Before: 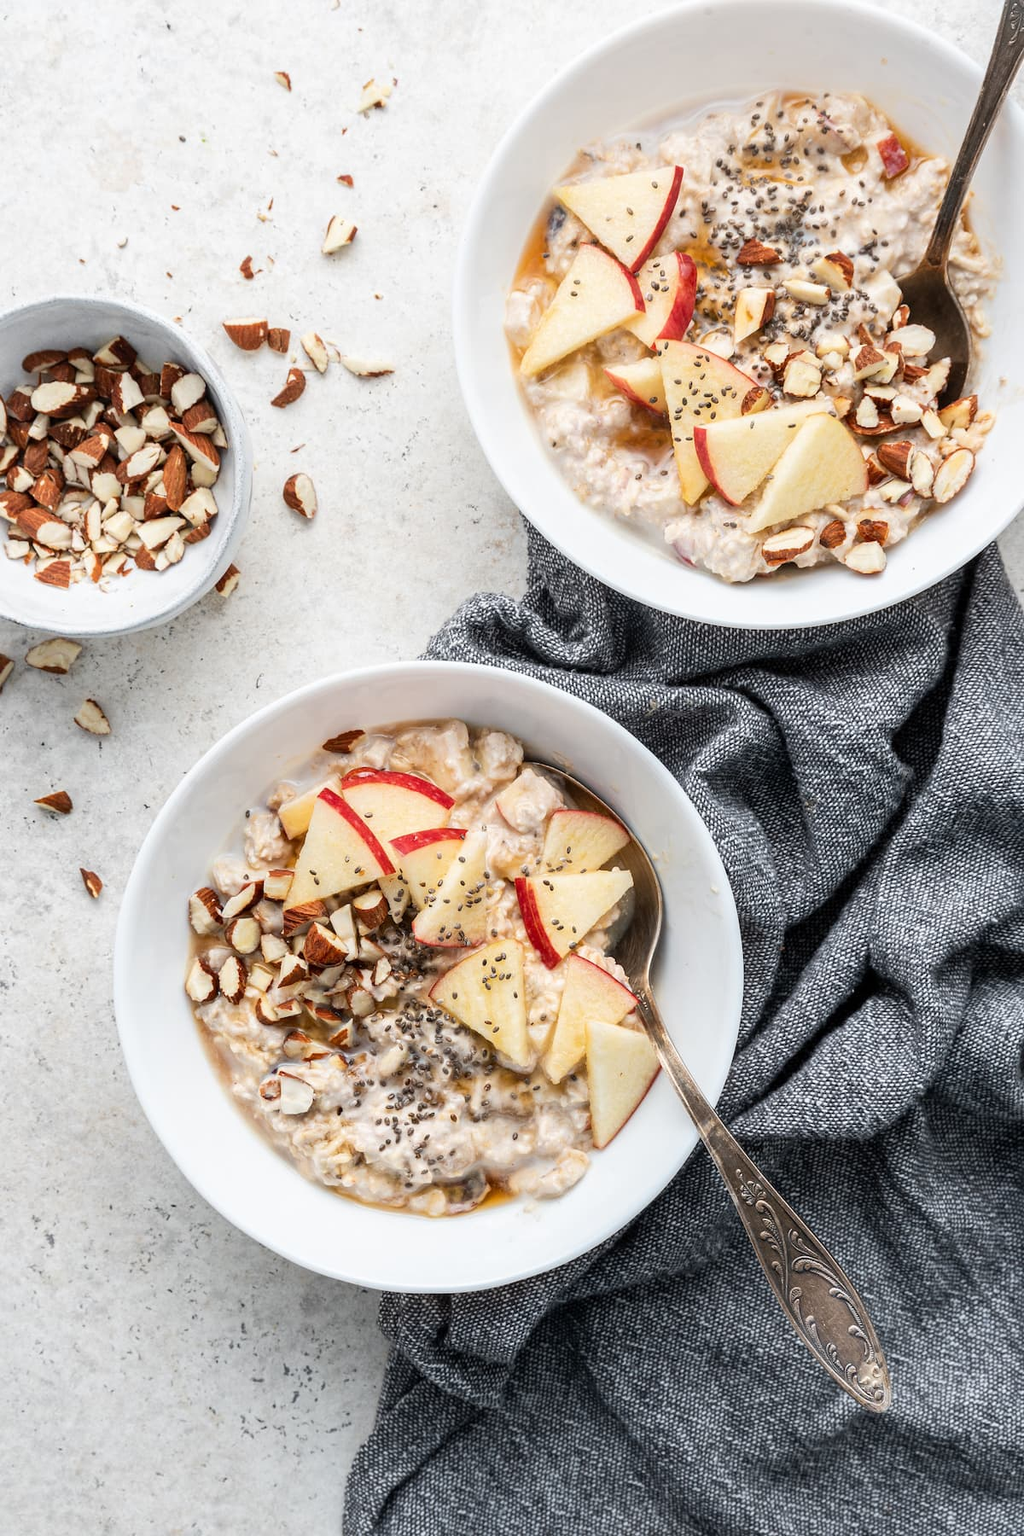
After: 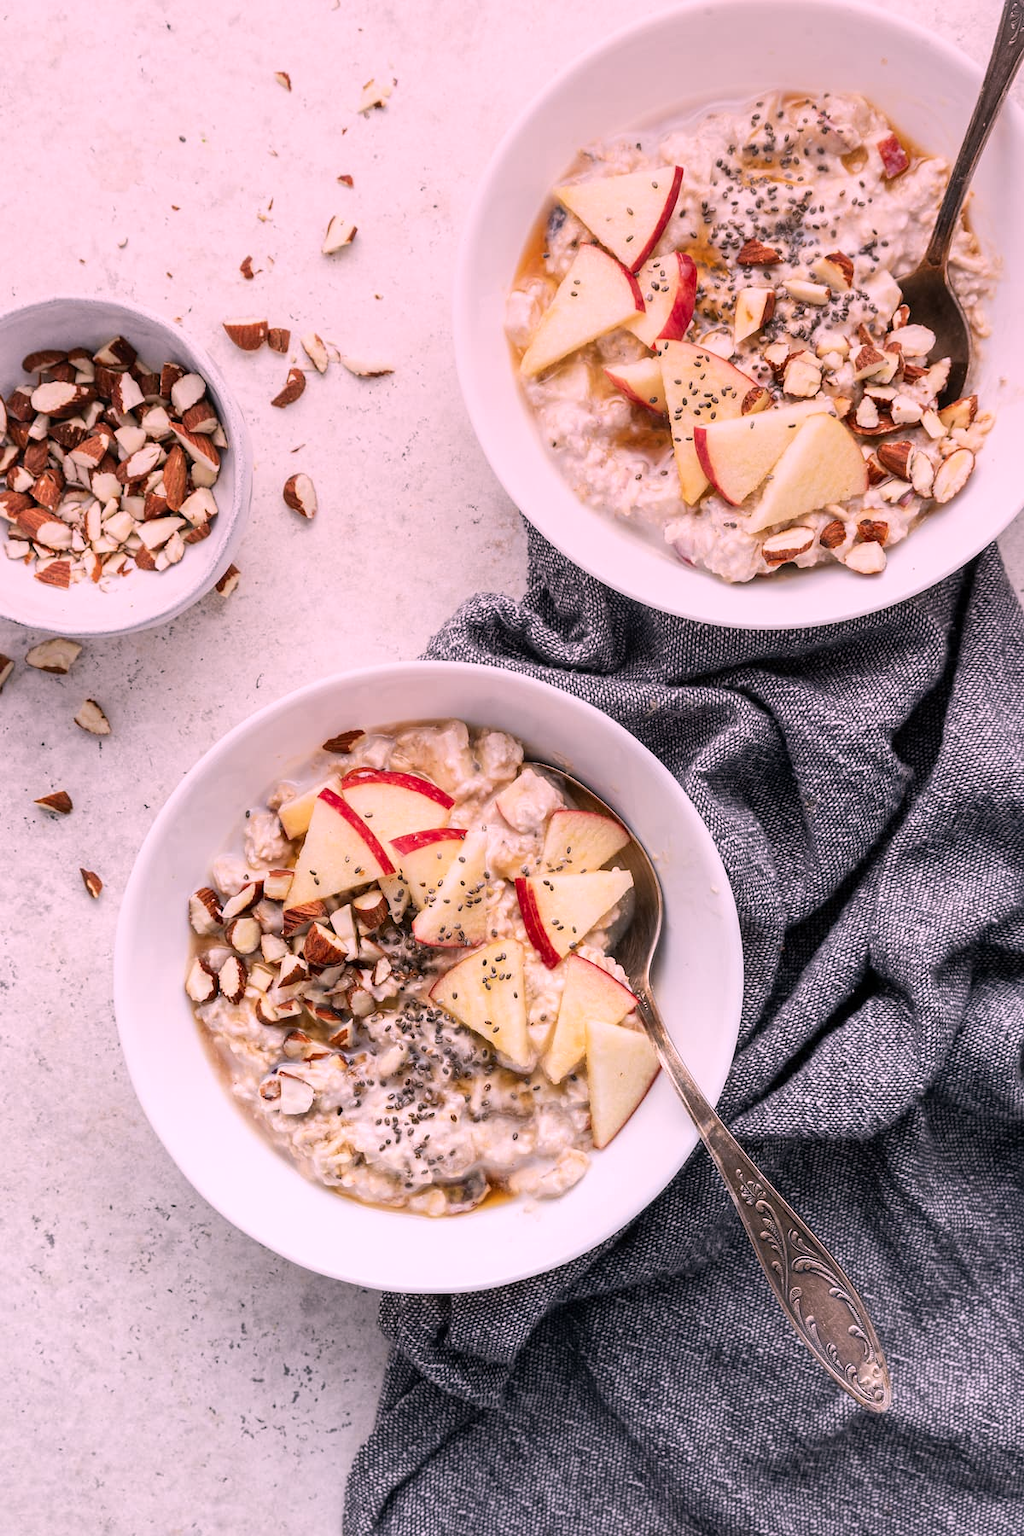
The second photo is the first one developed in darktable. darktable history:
color correction: highlights a* 14.52, highlights b* 4.84
color calibration: illuminant as shot in camera, x 0.358, y 0.373, temperature 4628.91 K
graduated density: density 0.38 EV, hardness 21%, rotation -6.11°, saturation 32%
